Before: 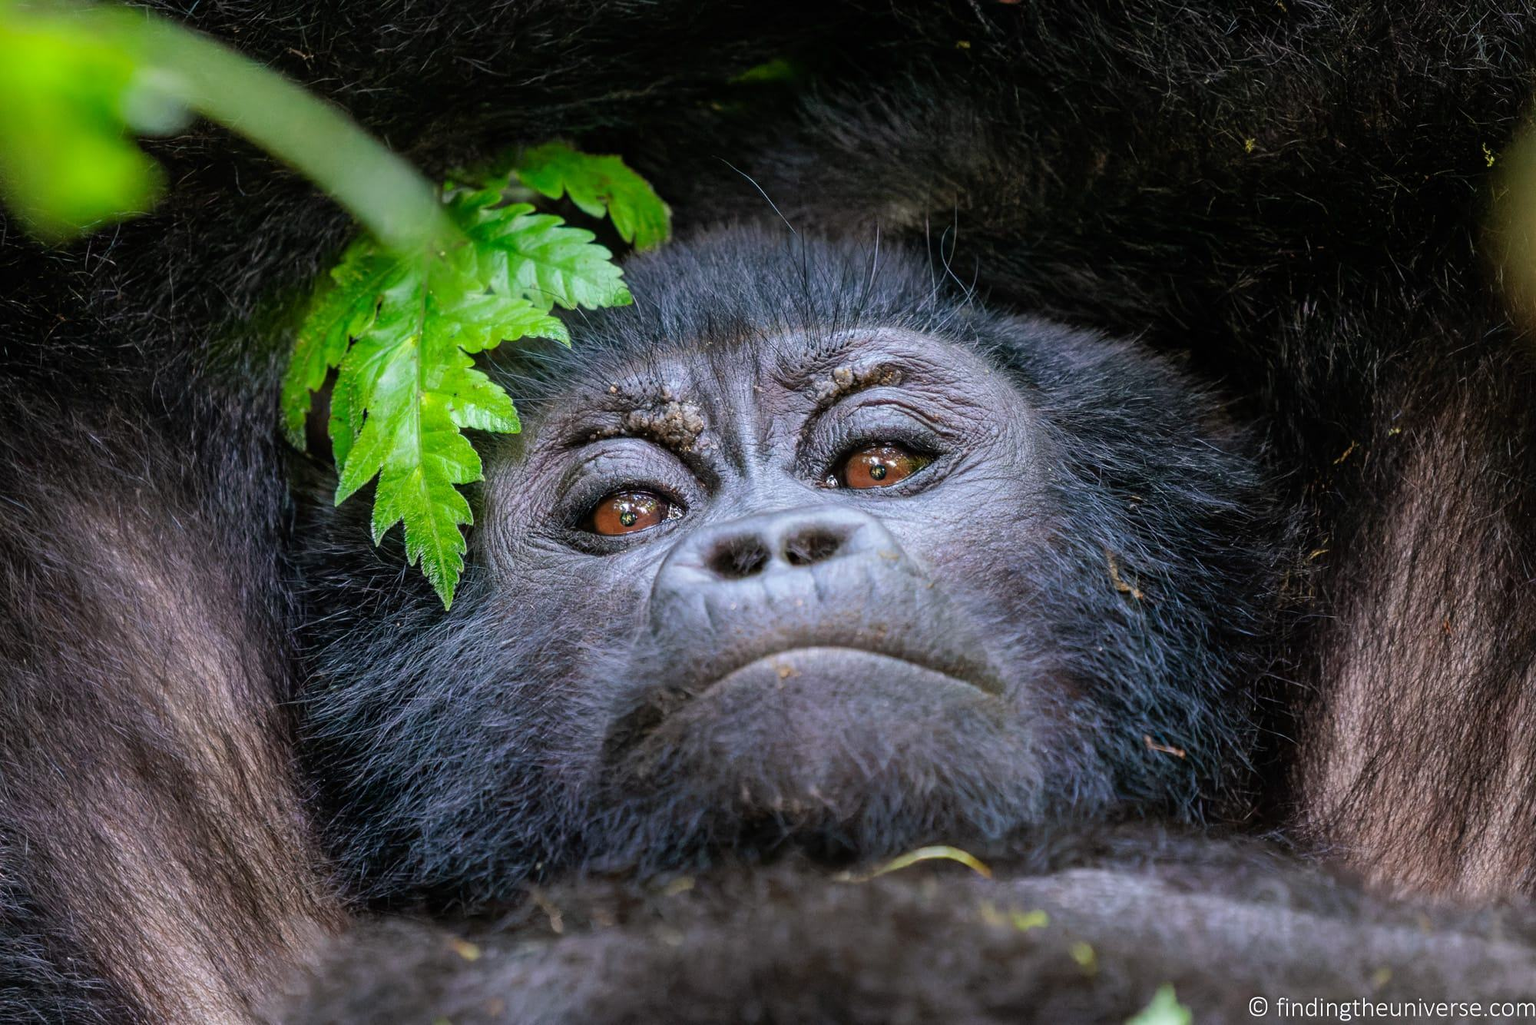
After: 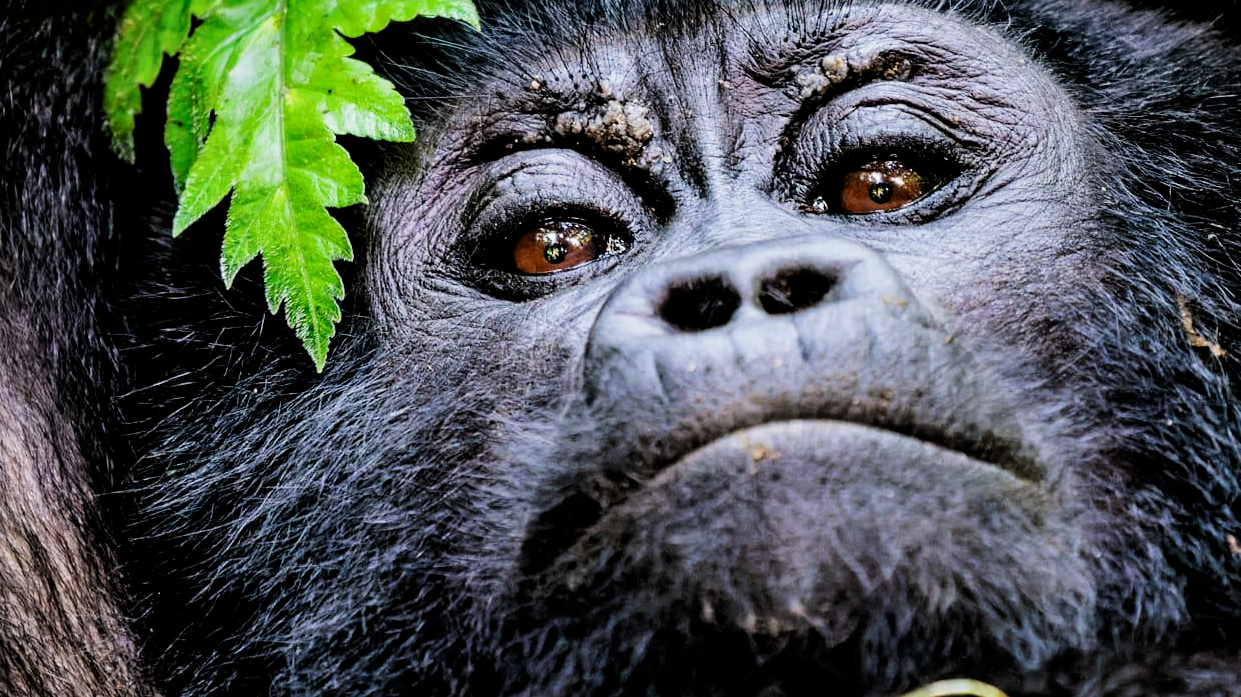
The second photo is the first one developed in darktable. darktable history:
contrast equalizer: octaves 7, y [[0.6 ×6], [0.55 ×6], [0 ×6], [0 ×6], [0 ×6]]
crop: left 13.162%, top 31.682%, right 24.769%, bottom 16.061%
filmic rgb: black relative exposure -5.13 EV, white relative exposure 3.97 EV, hardness 2.89, contrast 1.297, highlights saturation mix -29.82%
